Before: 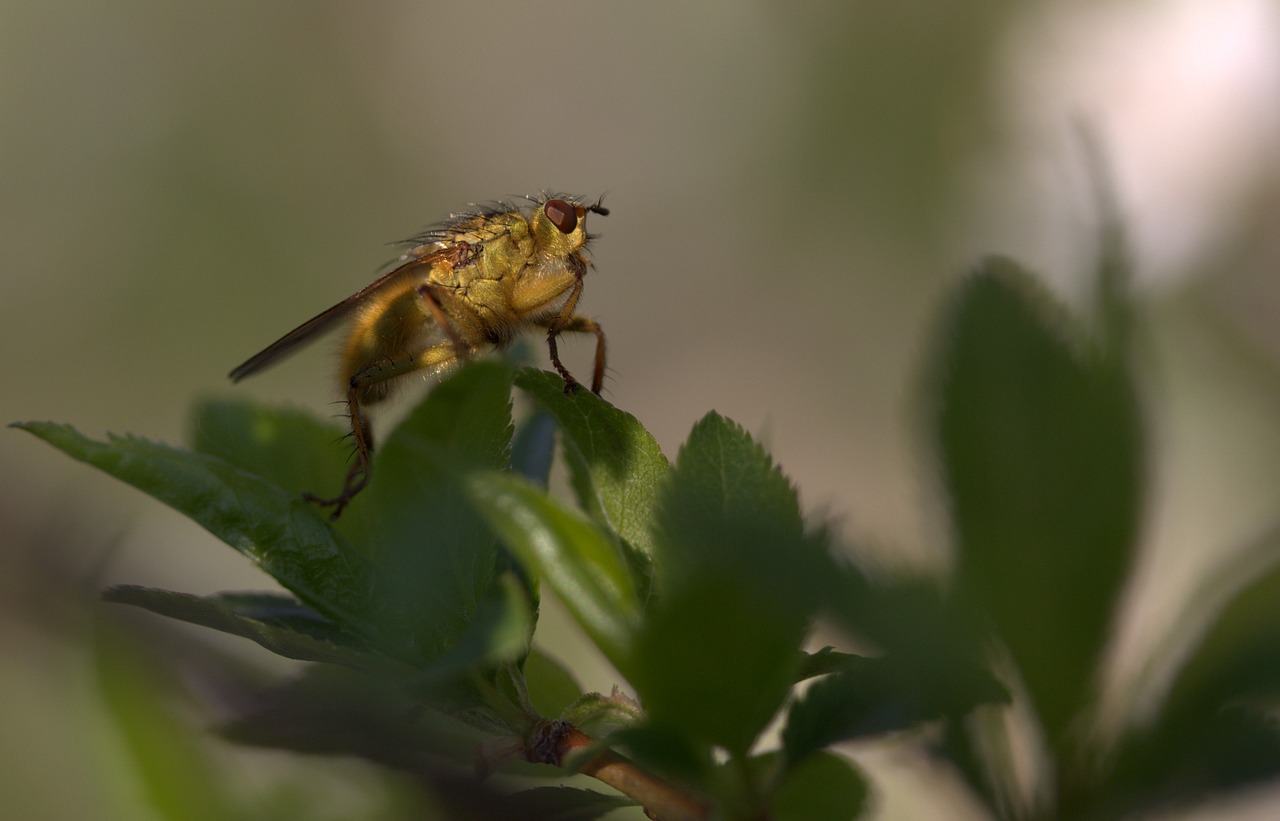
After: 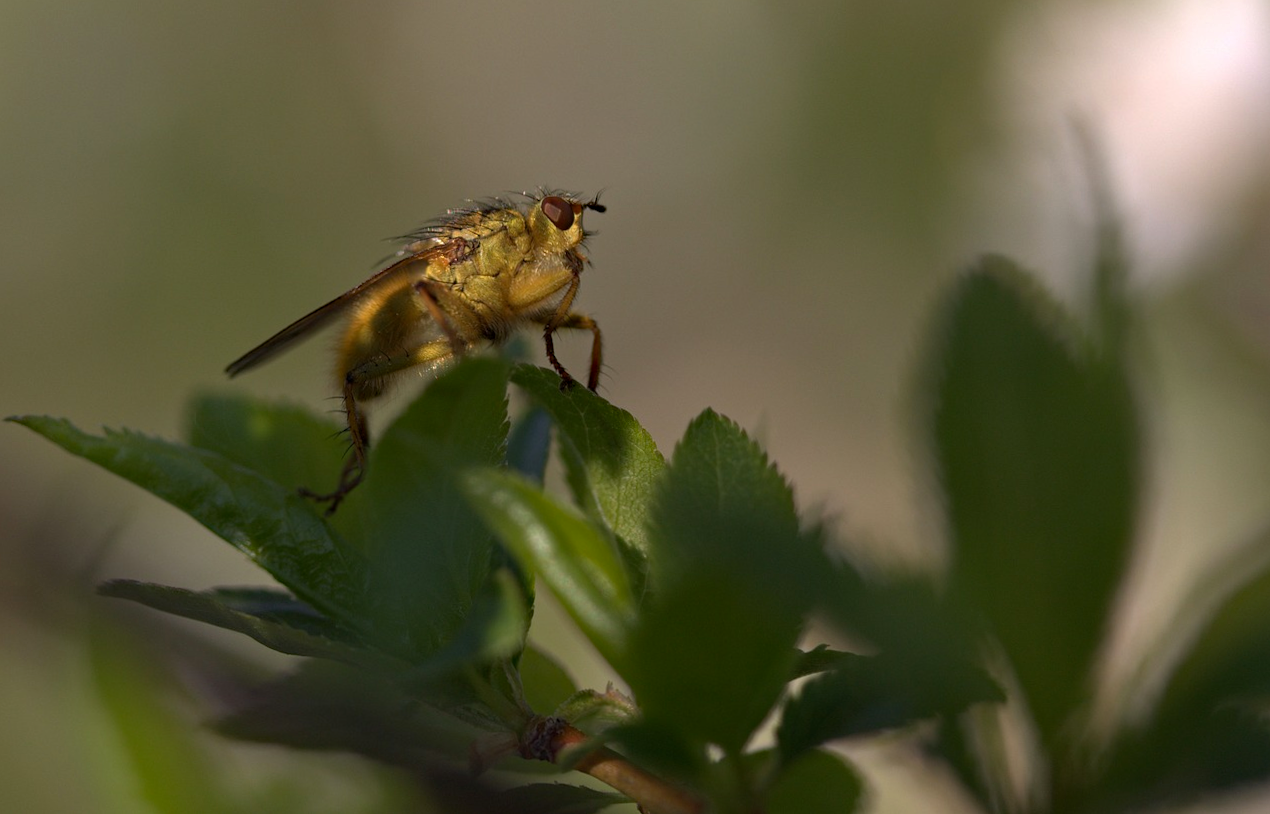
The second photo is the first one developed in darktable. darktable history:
crop and rotate: angle -0.288°
haze removal: adaptive false
